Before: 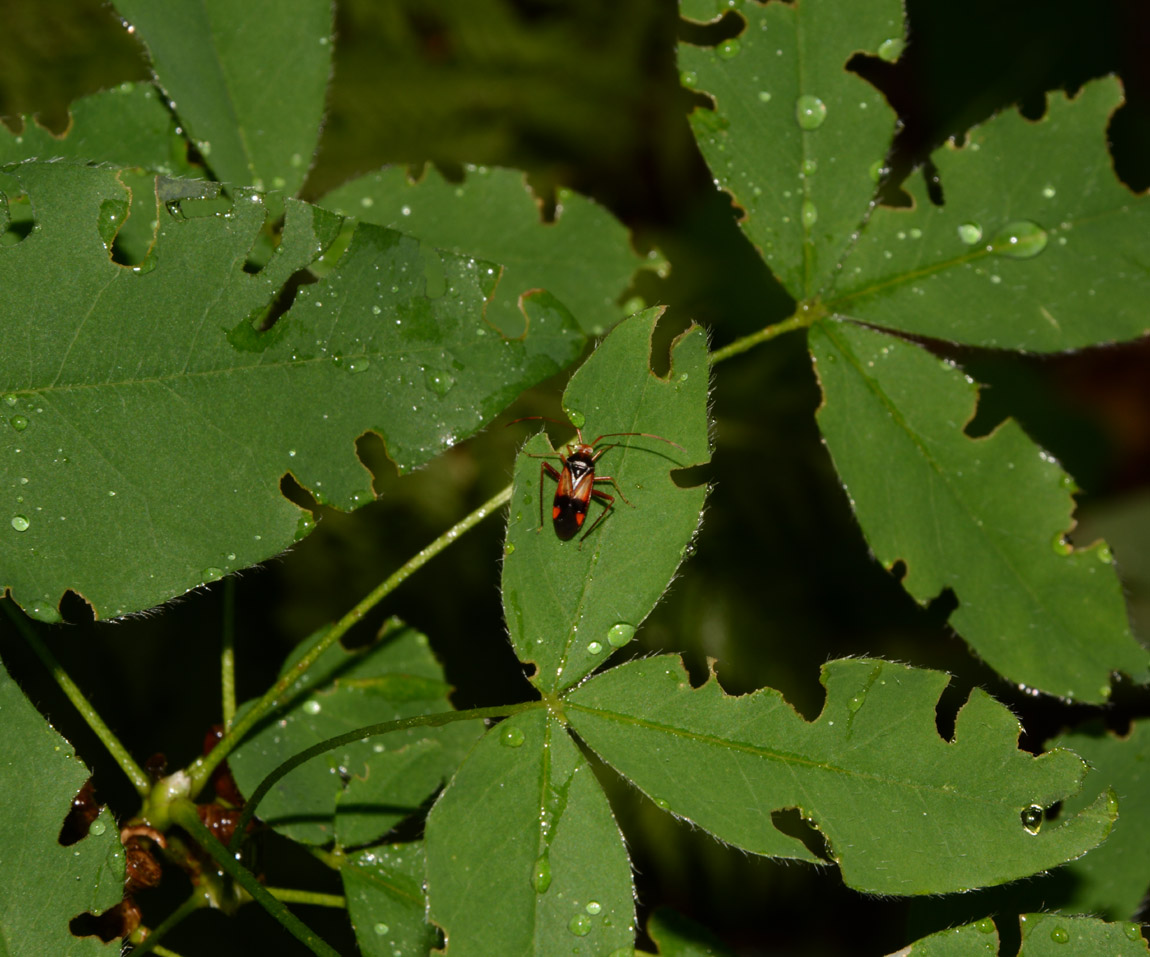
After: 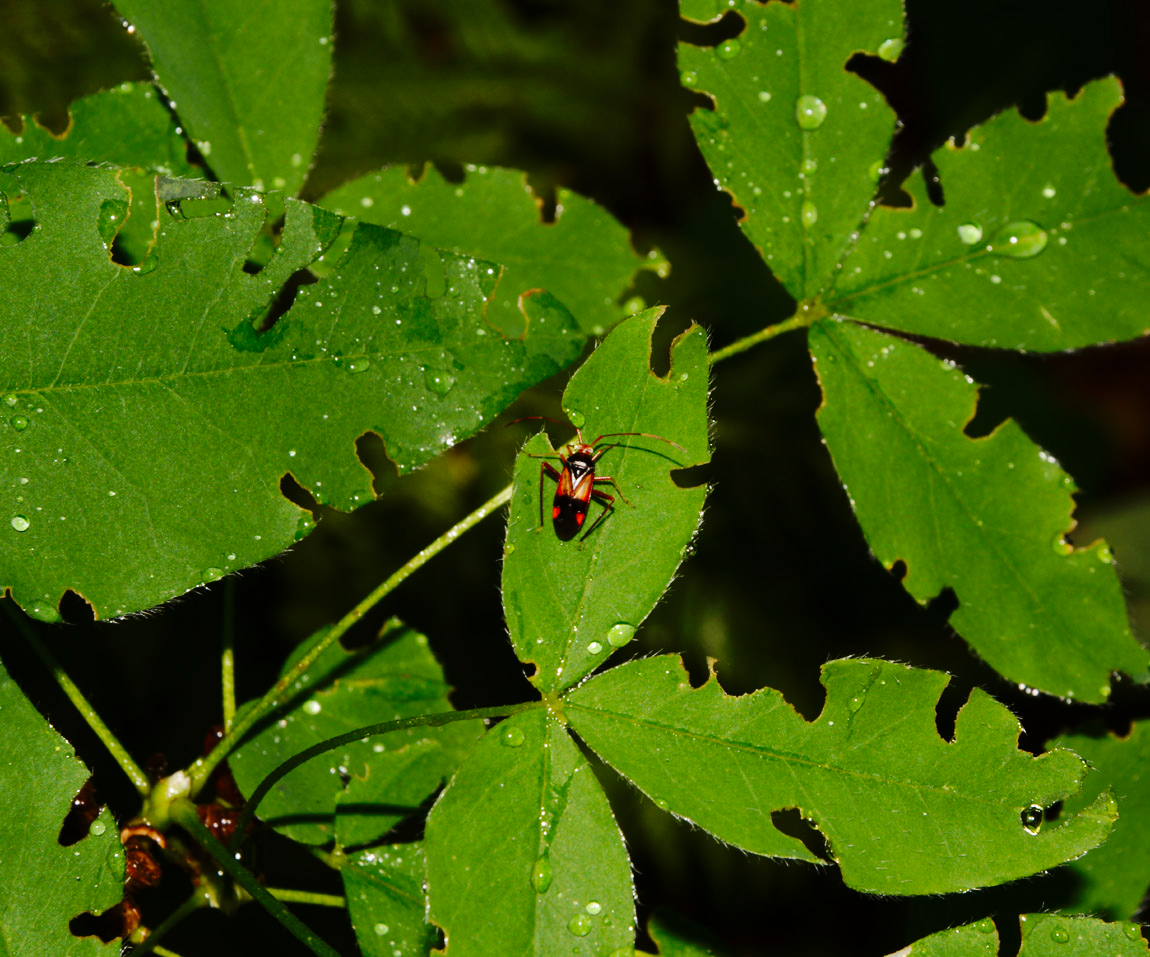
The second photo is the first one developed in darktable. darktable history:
base curve: curves: ch0 [(0, 0) (0.036, 0.025) (0.121, 0.166) (0.206, 0.329) (0.605, 0.79) (1, 1)], preserve colors none
color balance: mode lift, gamma, gain (sRGB)
